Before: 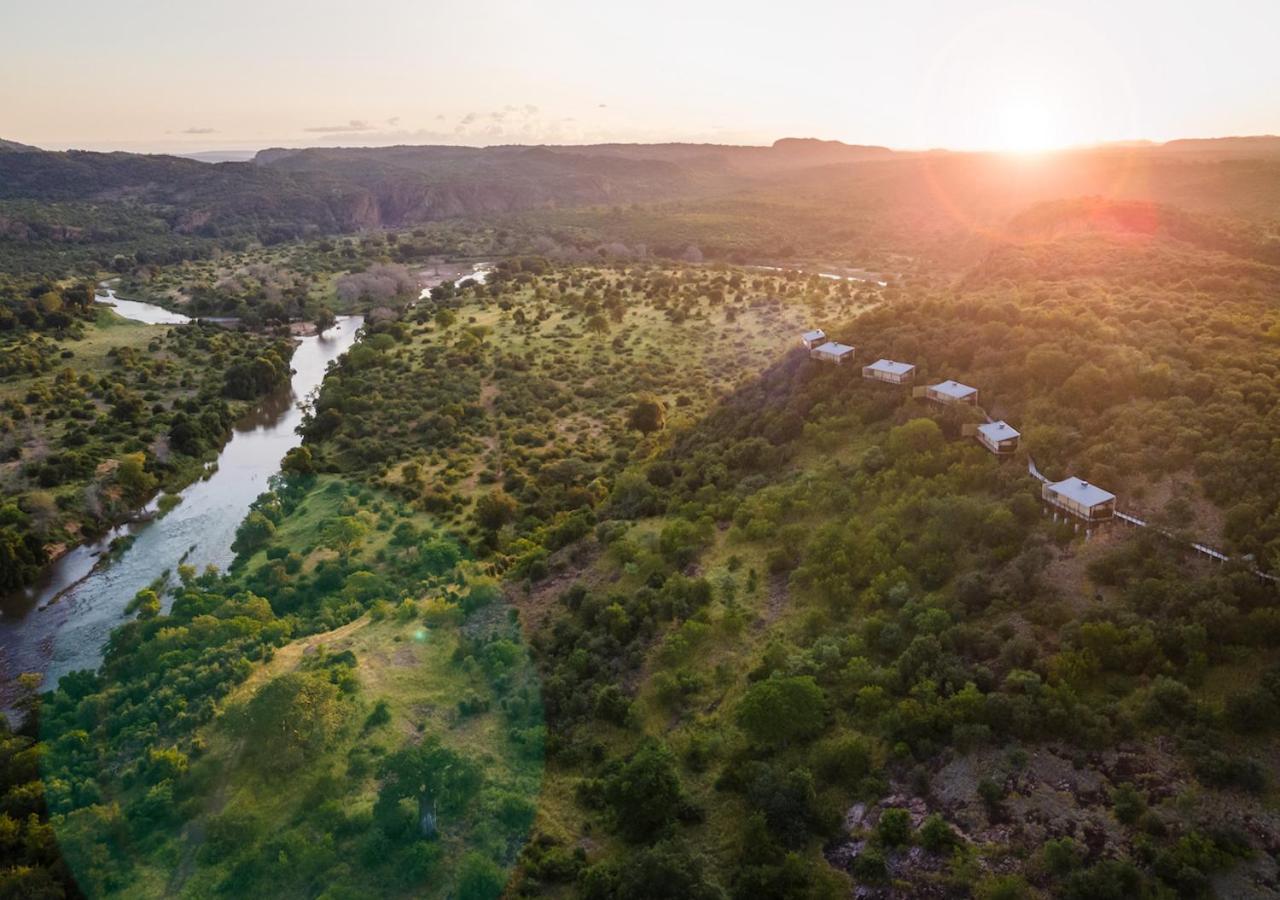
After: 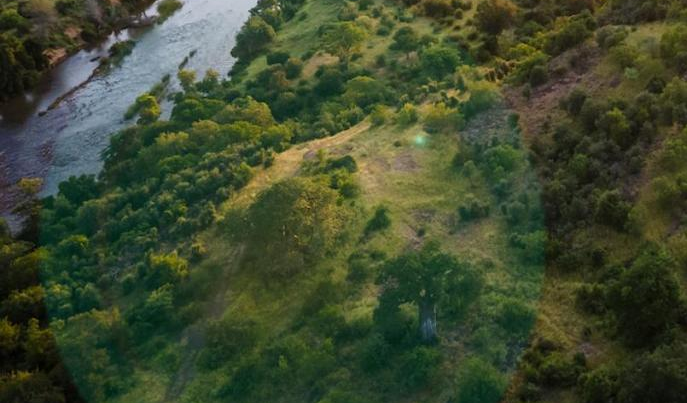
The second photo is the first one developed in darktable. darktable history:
crop and rotate: top 55.008%, right 46.299%, bottom 0.115%
